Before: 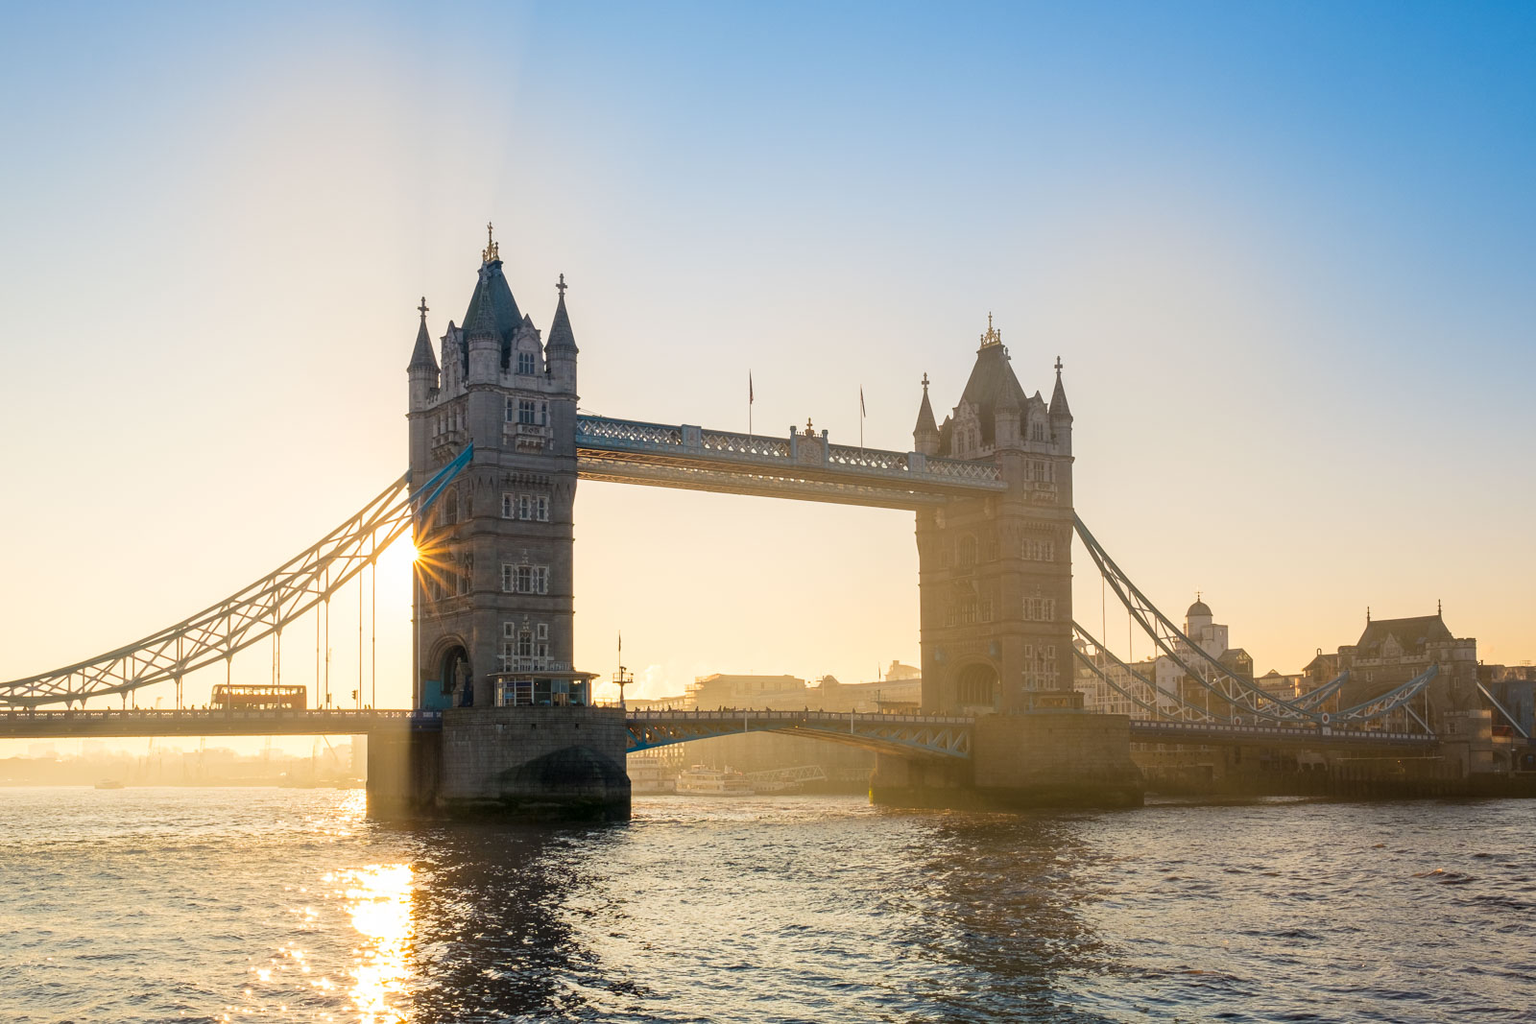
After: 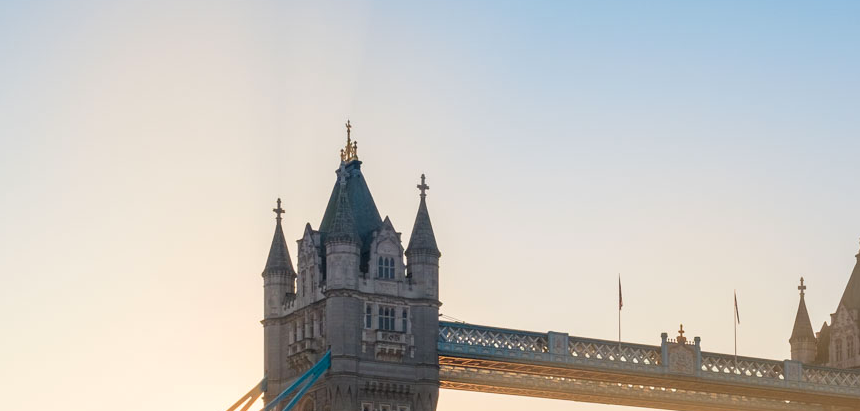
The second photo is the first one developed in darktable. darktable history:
crop: left 10.164%, top 10.491%, right 36.028%, bottom 50.99%
color zones: curves: ch1 [(0.235, 0.558) (0.75, 0.5)]; ch2 [(0.25, 0.462) (0.749, 0.457)]
